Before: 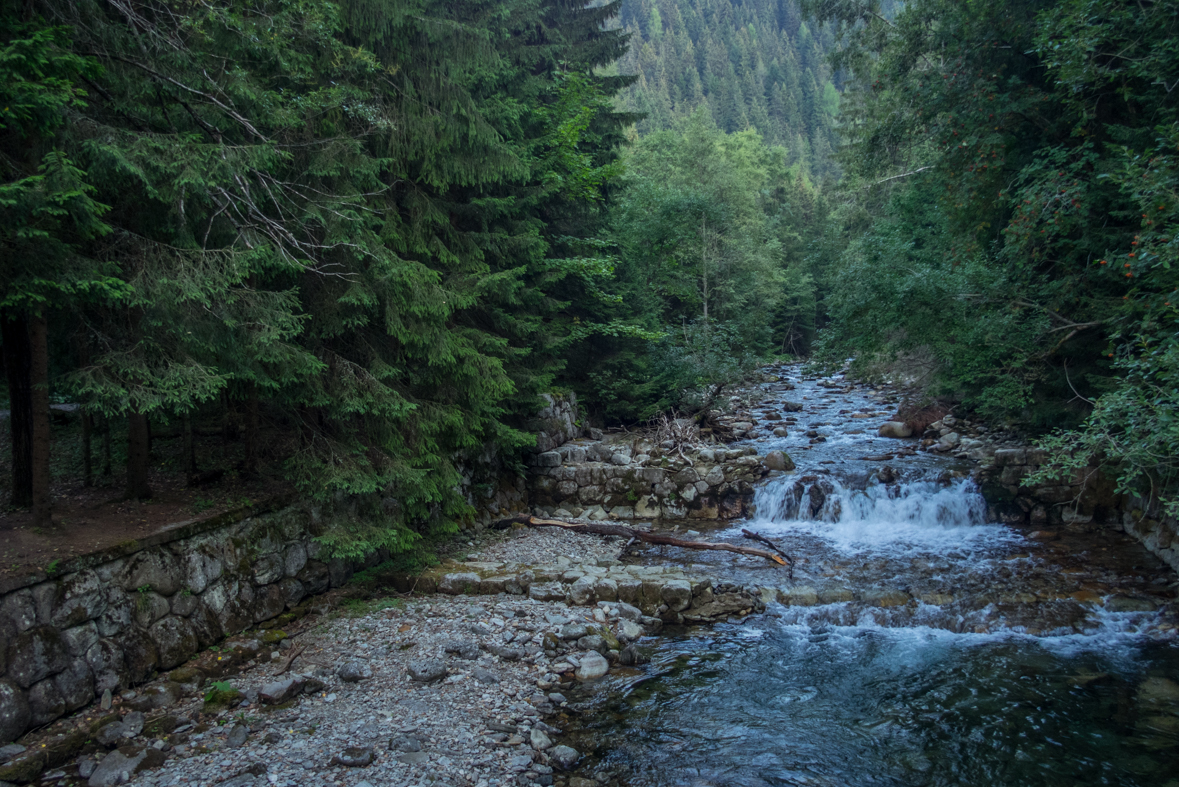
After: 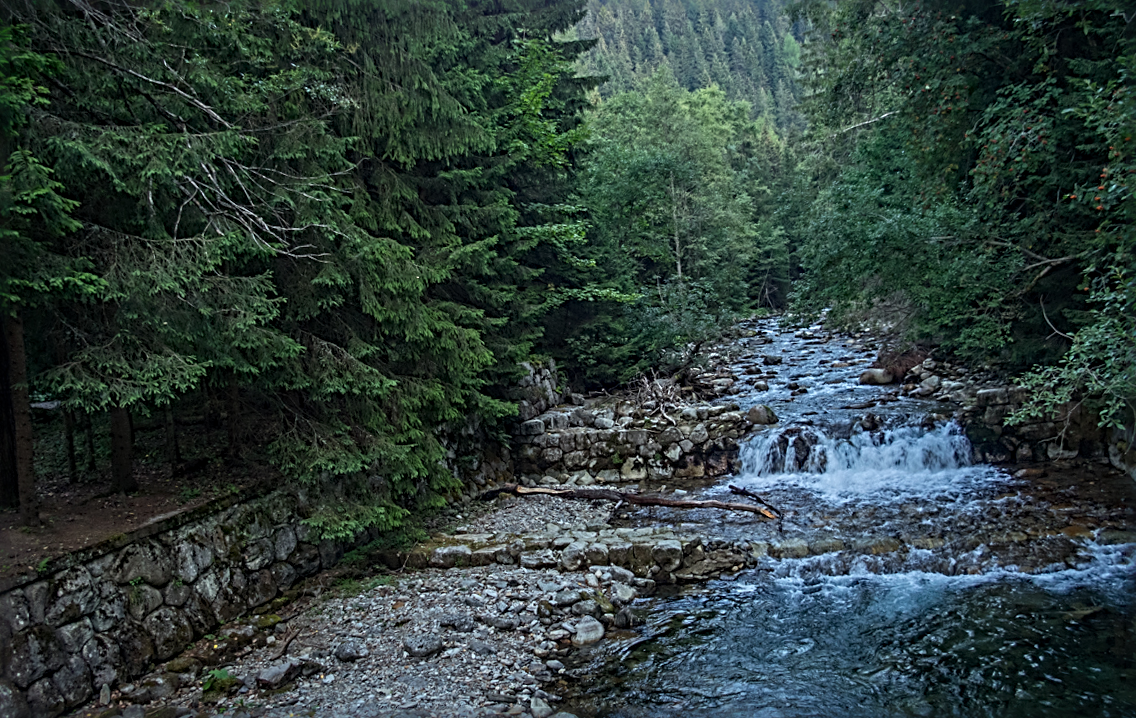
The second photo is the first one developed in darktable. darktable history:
sharpen: radius 3.69, amount 0.928
rotate and perspective: rotation -3.52°, crop left 0.036, crop right 0.964, crop top 0.081, crop bottom 0.919
